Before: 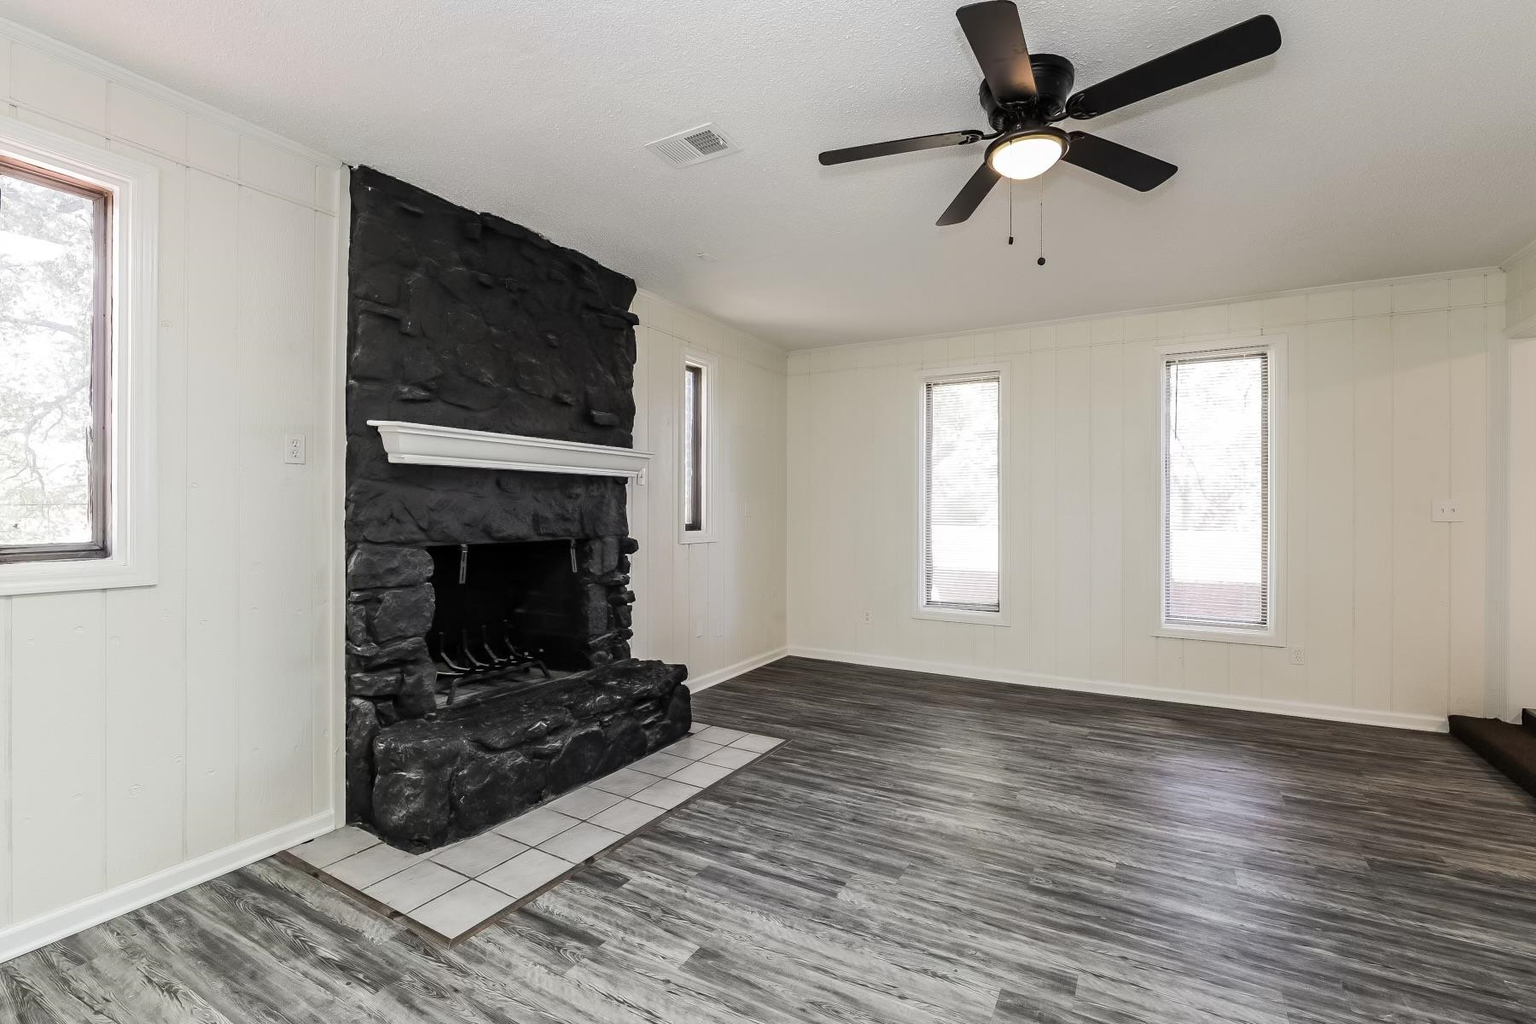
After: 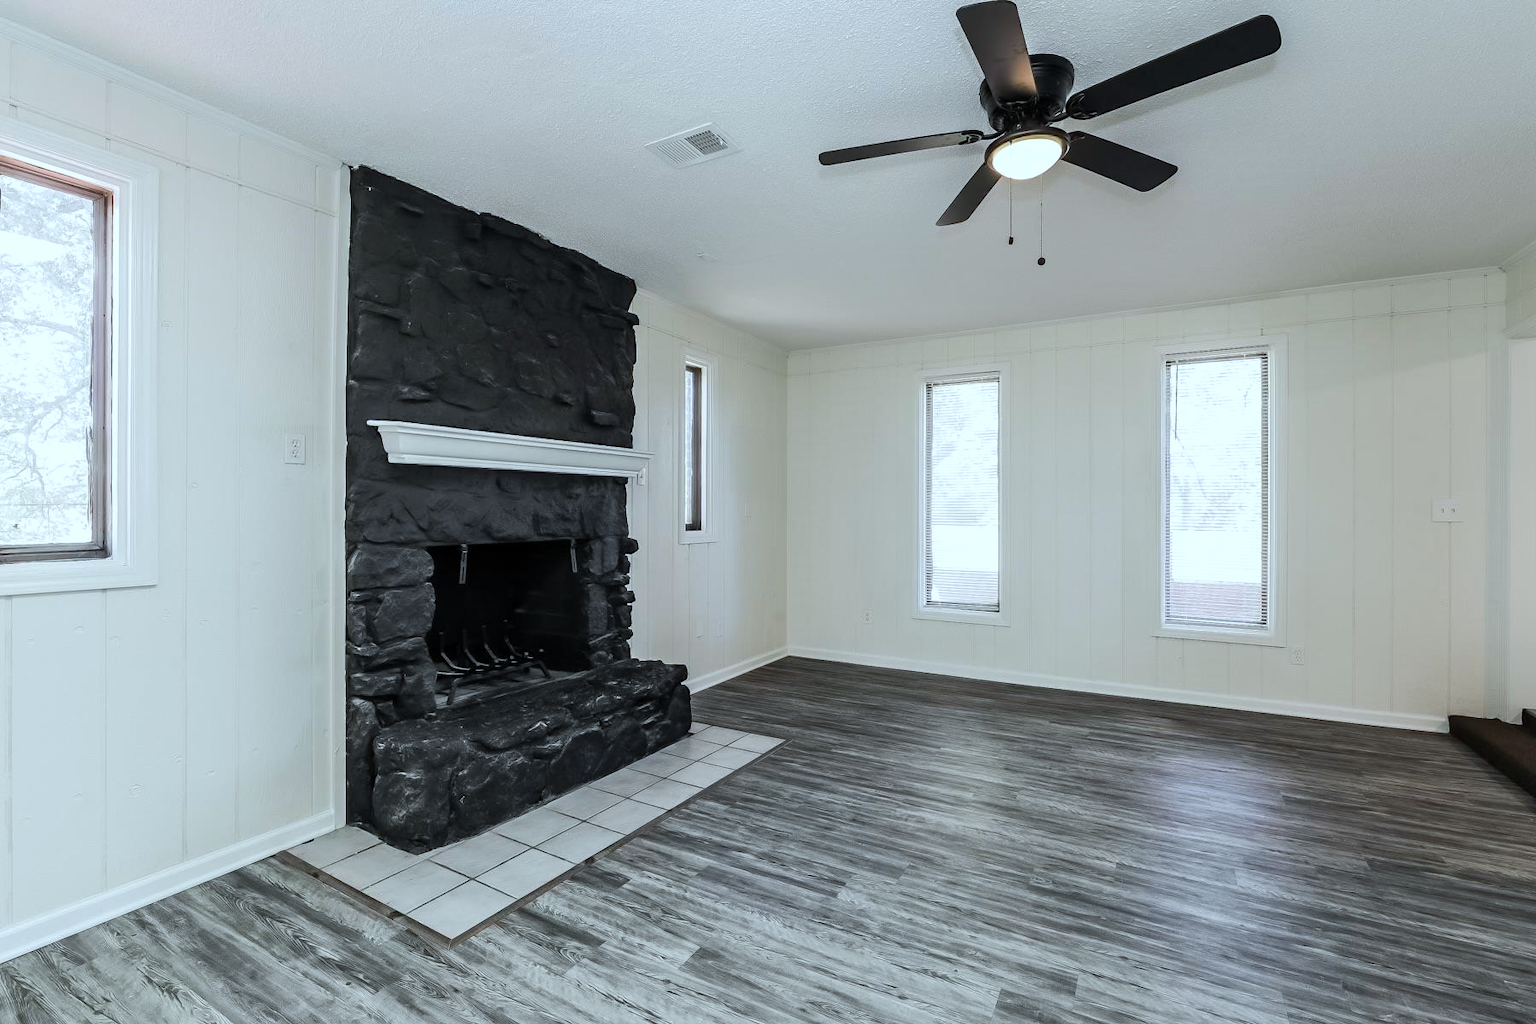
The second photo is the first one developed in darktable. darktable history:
color calibration: illuminant Planckian (black body), x 0.368, y 0.36, temperature 4274.01 K
